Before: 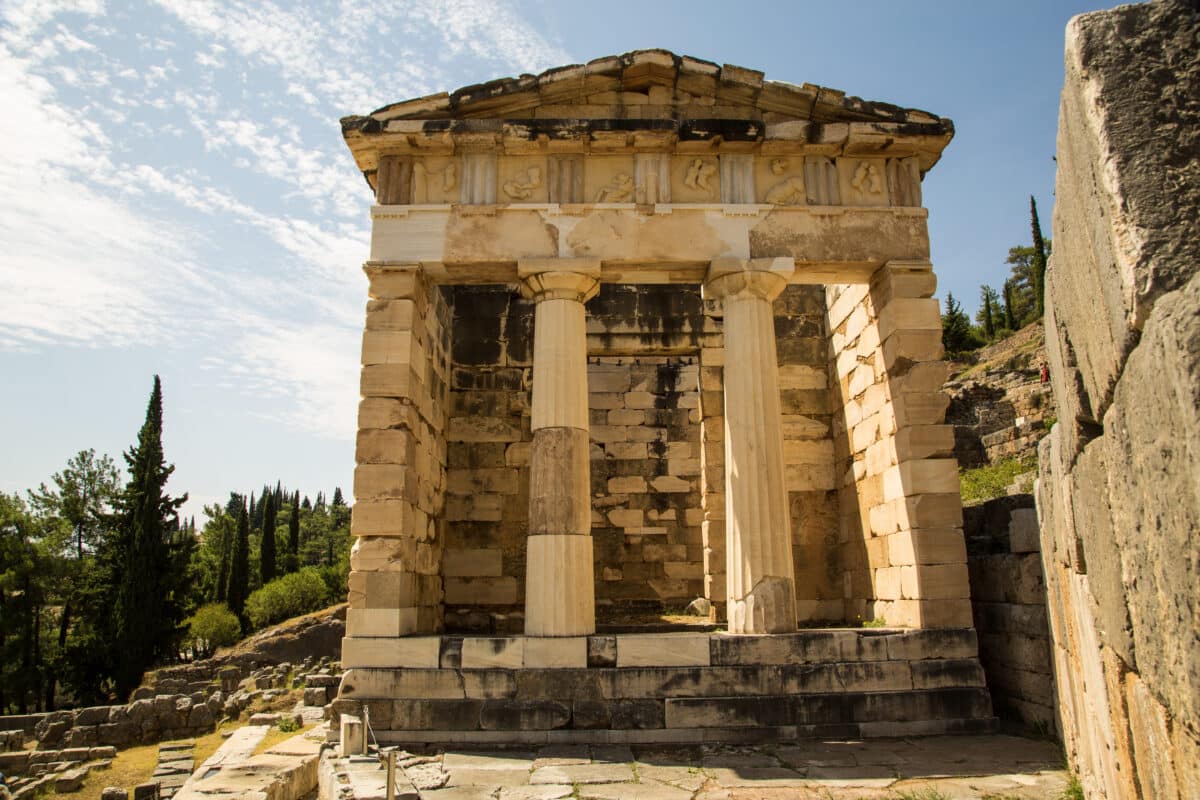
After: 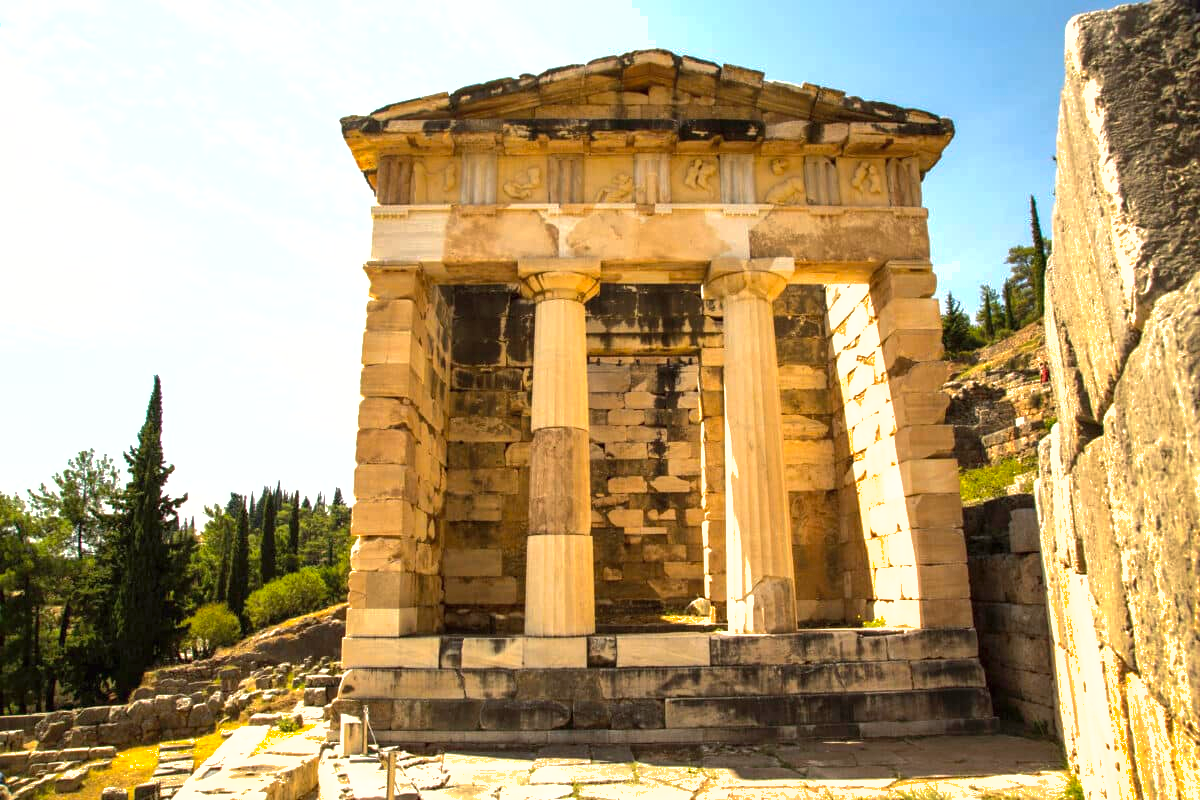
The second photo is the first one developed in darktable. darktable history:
exposure: black level correction 0, exposure 0.7 EV, compensate exposure bias true, compensate highlight preservation false
shadows and highlights: on, module defaults
tone equalizer: -8 EV -0.417 EV, -7 EV -0.389 EV, -6 EV -0.333 EV, -5 EV -0.222 EV, -3 EV 0.222 EV, -2 EV 0.333 EV, -1 EV 0.389 EV, +0 EV 0.417 EV, edges refinement/feathering 500, mask exposure compensation -1.57 EV, preserve details no
